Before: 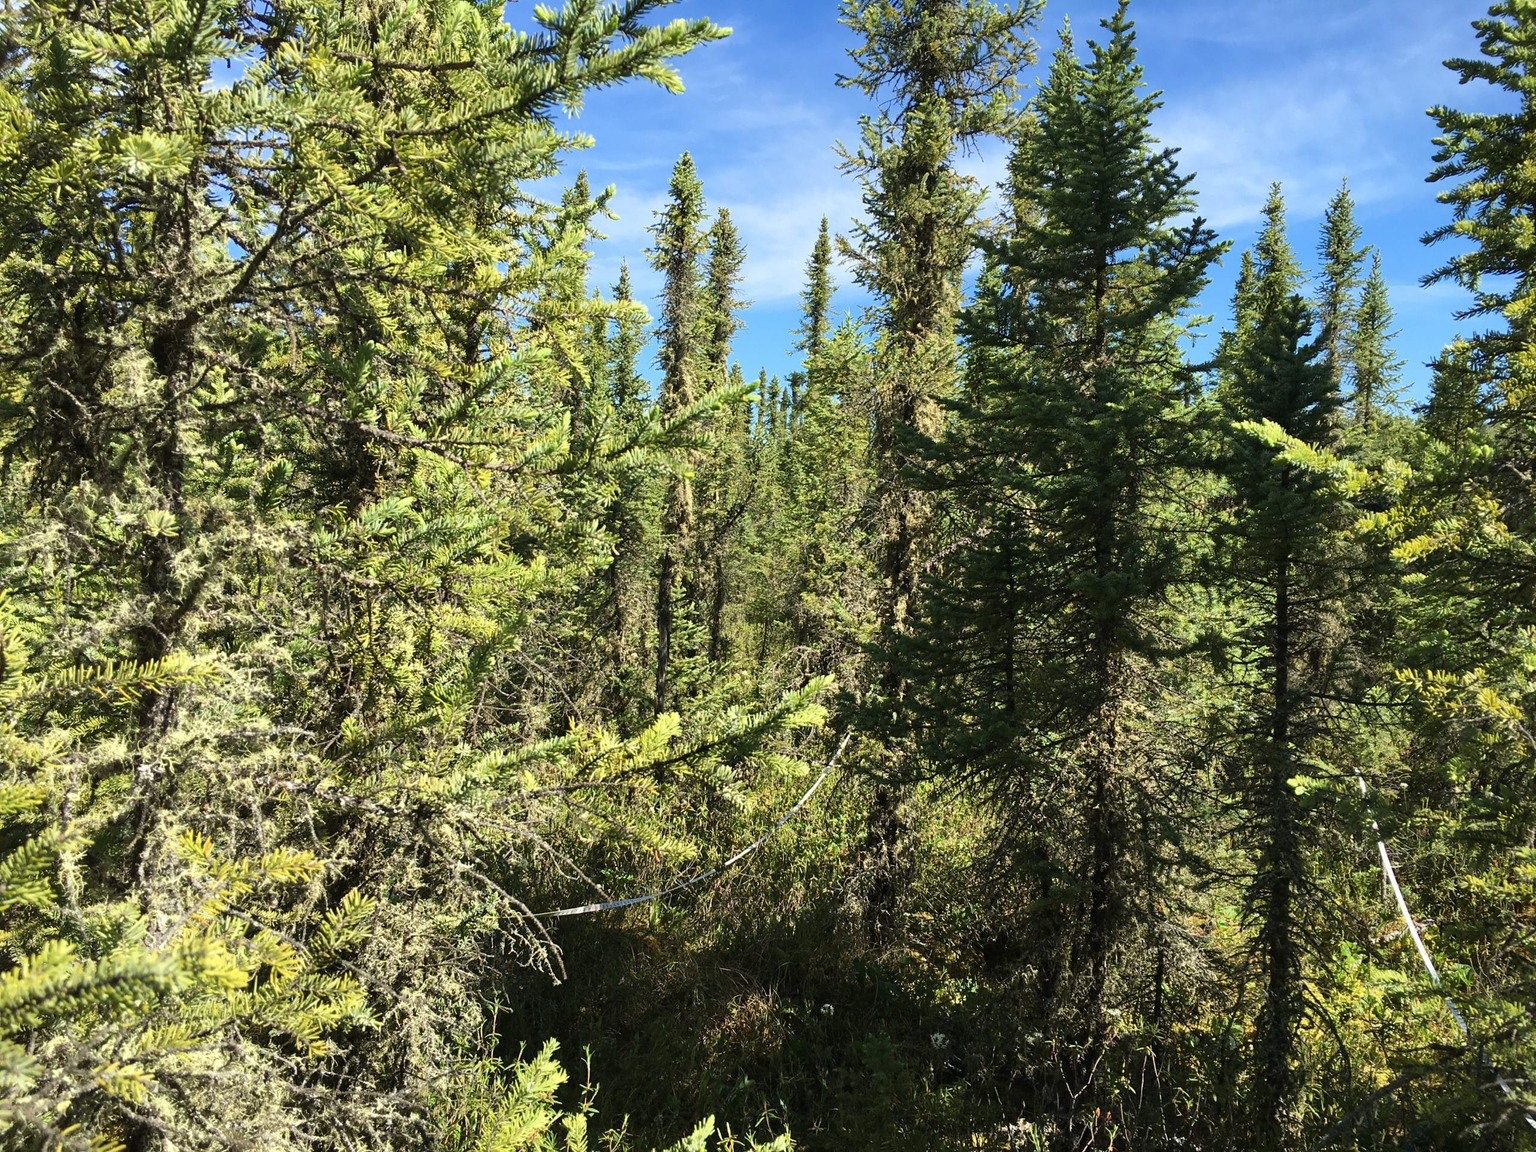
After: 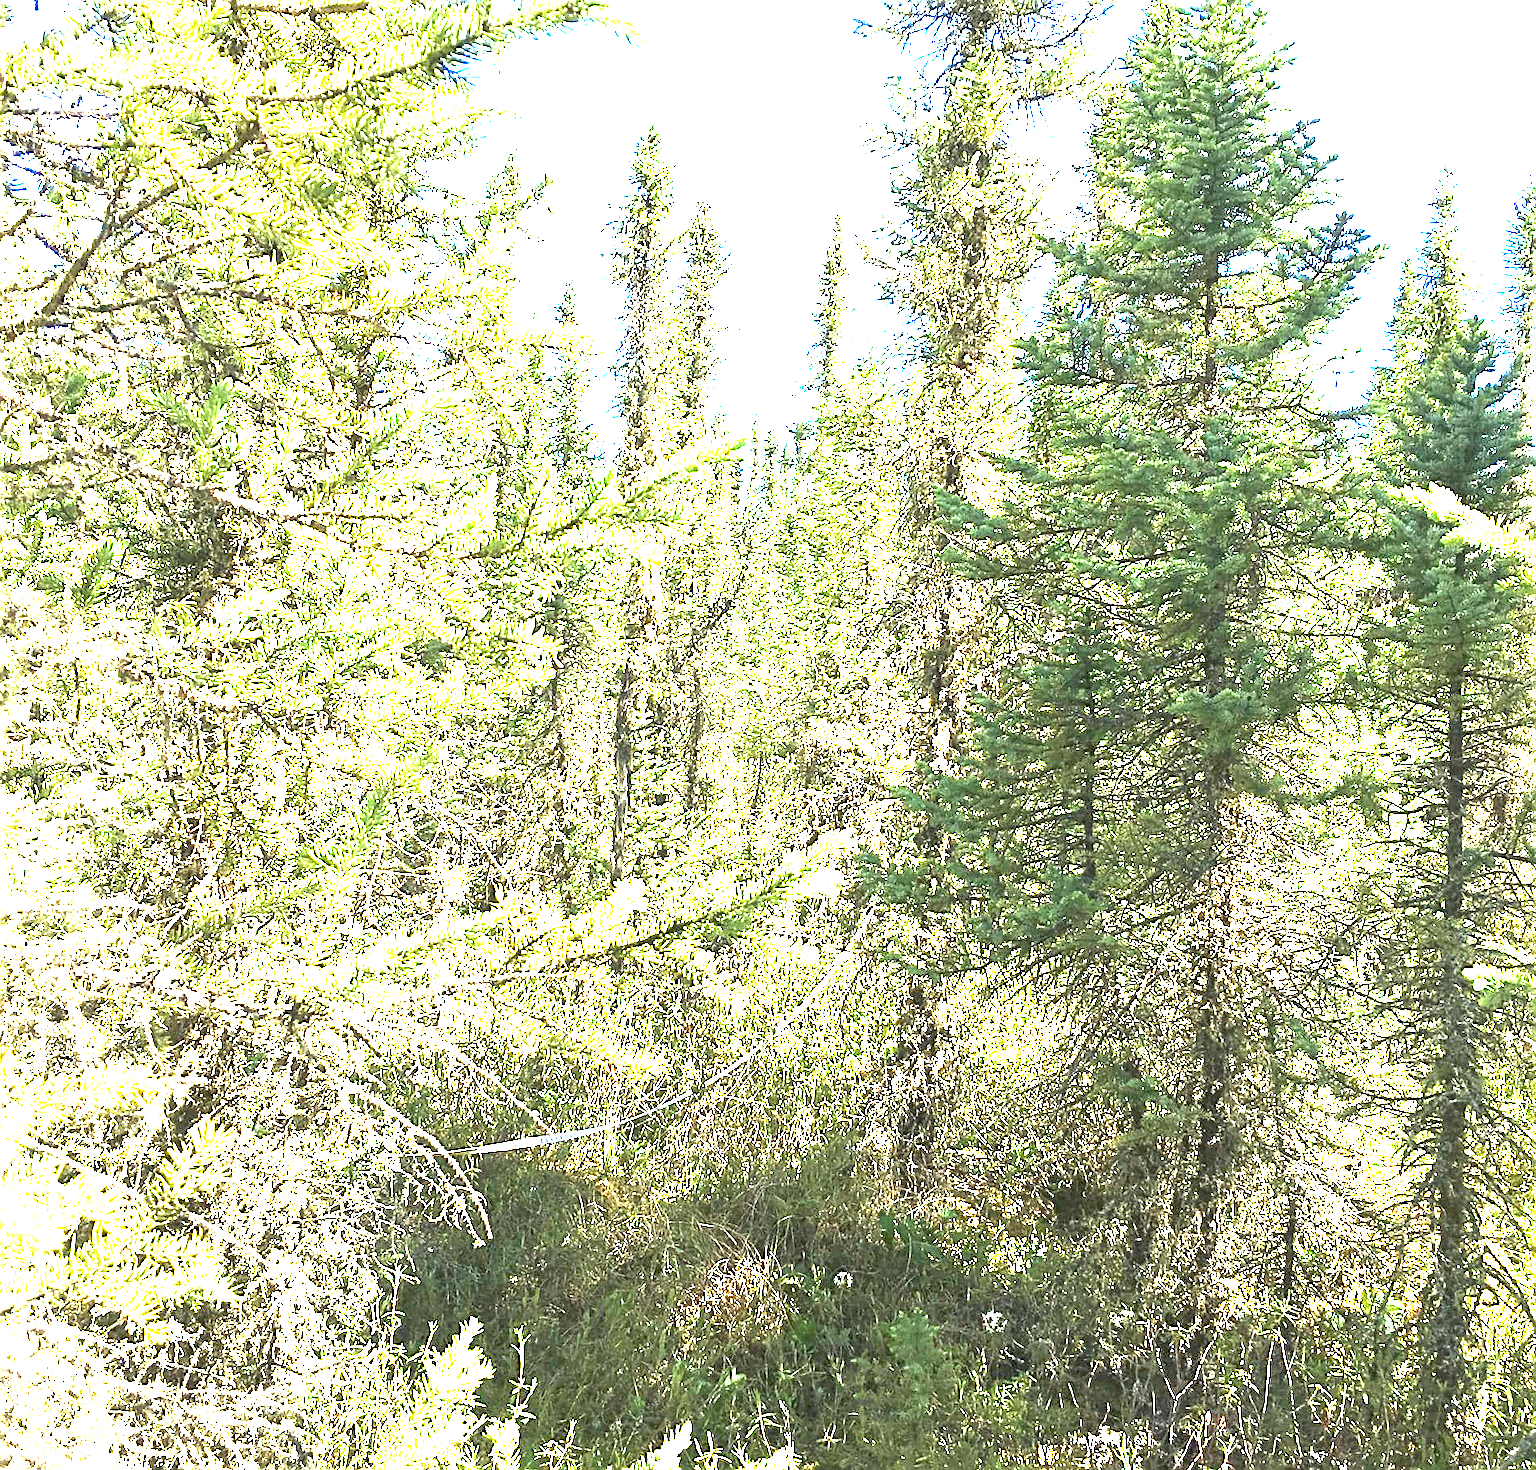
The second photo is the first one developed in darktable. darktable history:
crop and rotate: left 13.15%, top 5.251%, right 12.609%
sharpen: on, module defaults
exposure: black level correction 0, exposure 4 EV, compensate exposure bias true, compensate highlight preservation false
